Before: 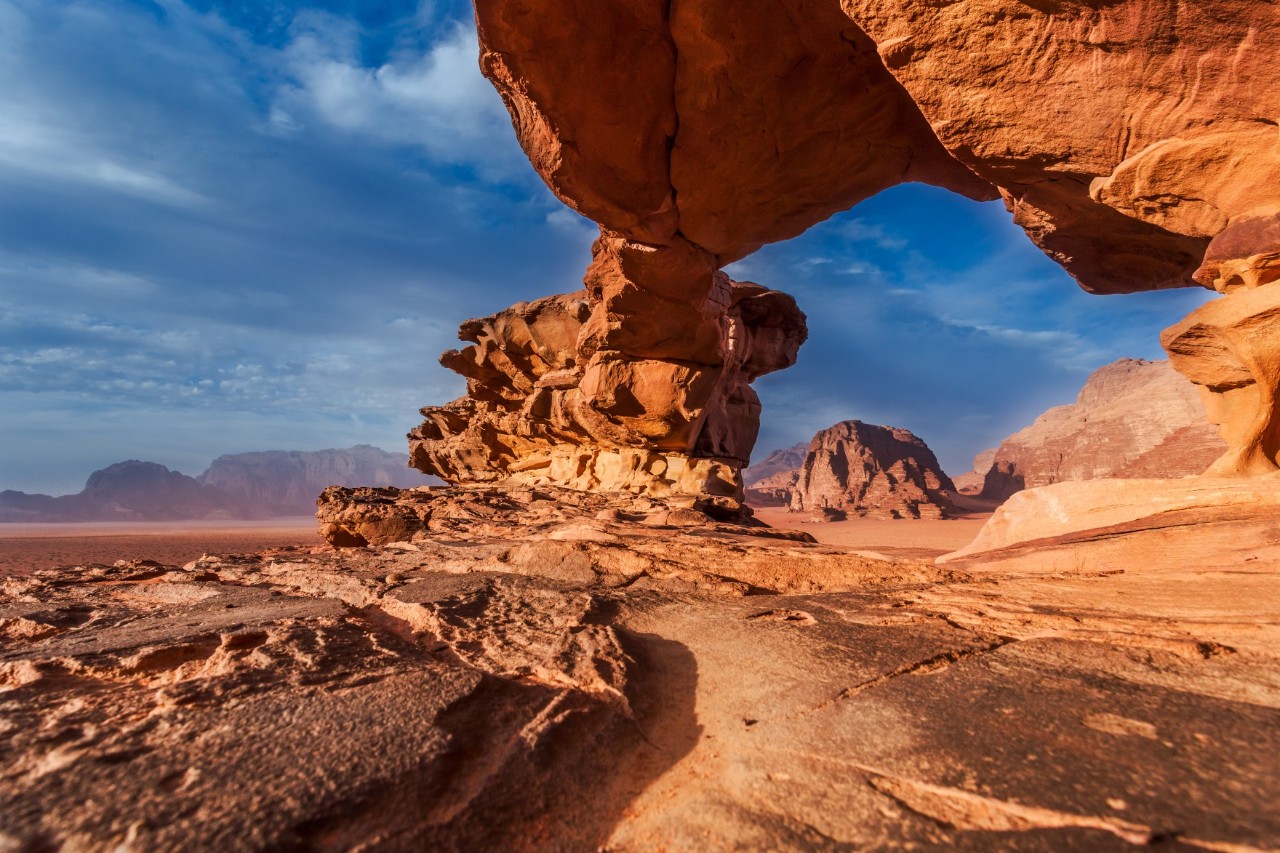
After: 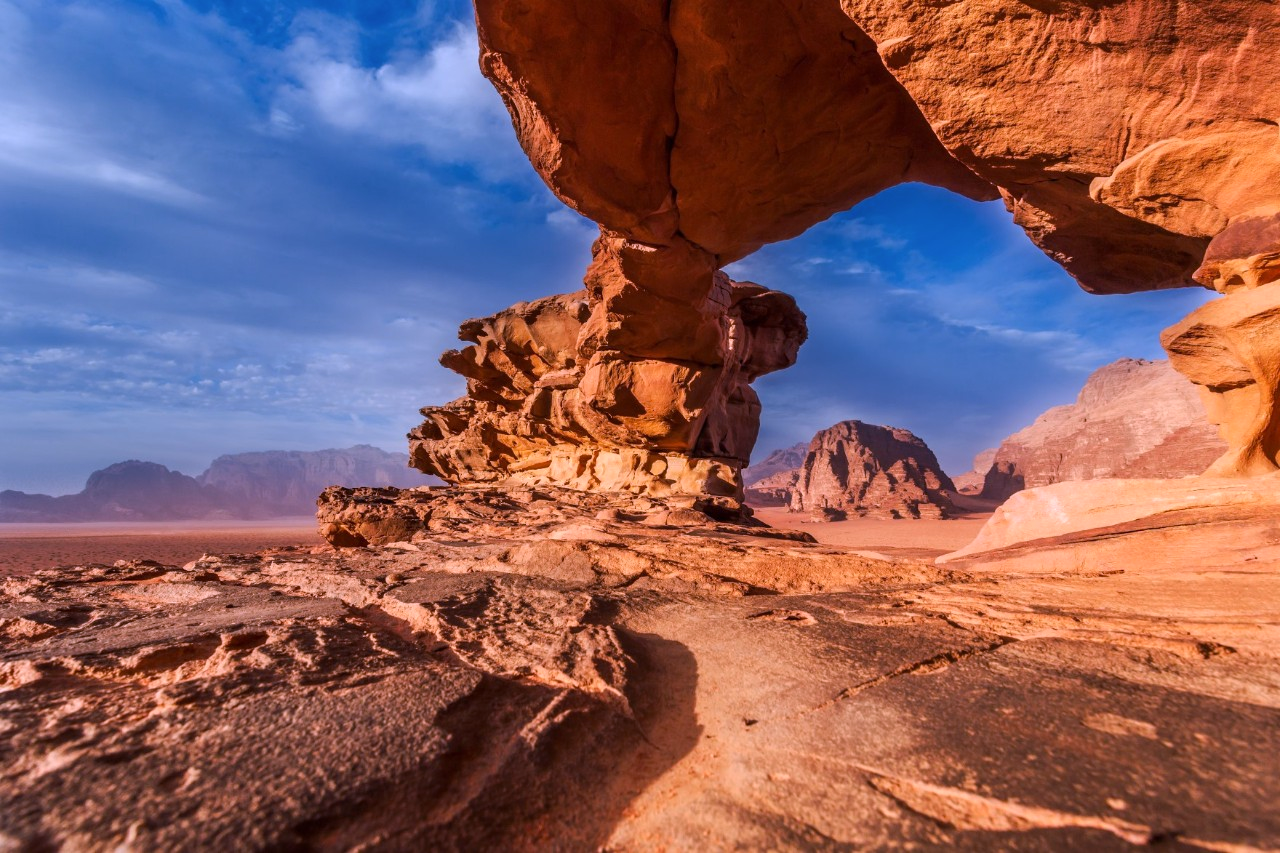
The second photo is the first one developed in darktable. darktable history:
white balance: red 1.042, blue 1.17
color correction: highlights b* 3
